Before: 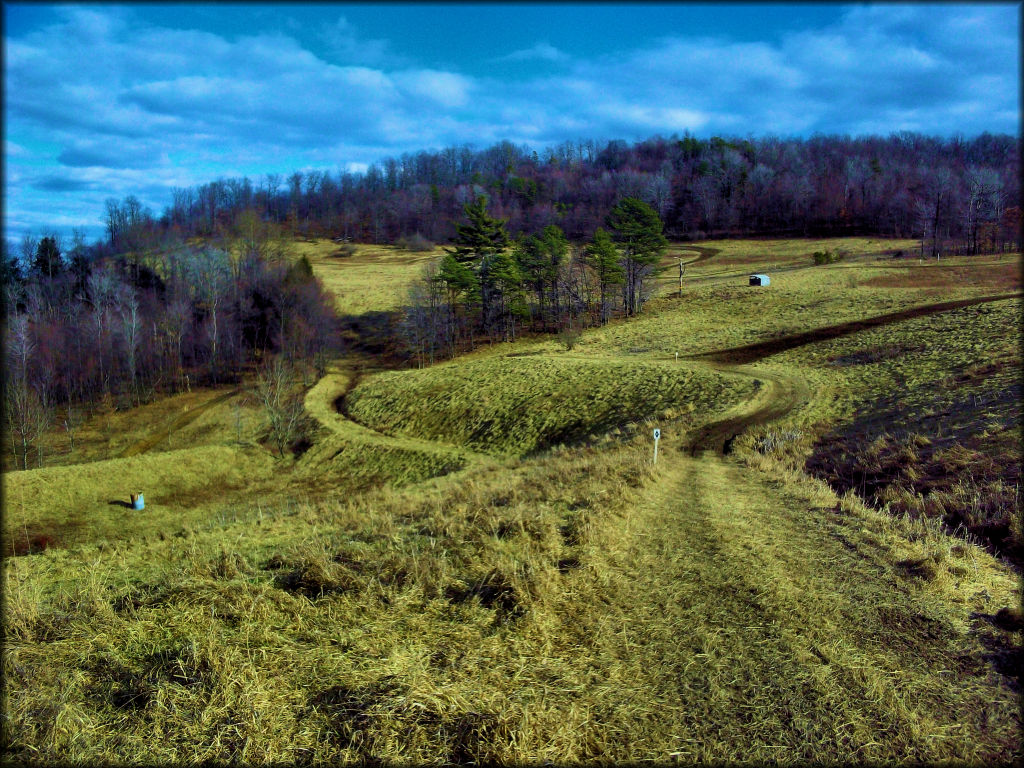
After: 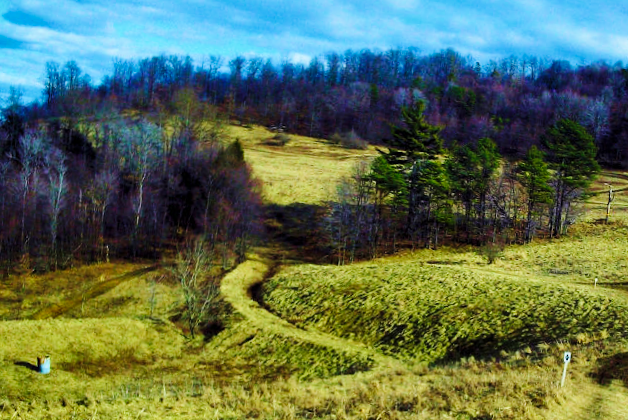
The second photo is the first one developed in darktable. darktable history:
crop and rotate: angle -6.56°, left 2.029%, top 6.672%, right 27.691%, bottom 30.583%
base curve: curves: ch0 [(0, 0) (0.032, 0.025) (0.121, 0.166) (0.206, 0.329) (0.605, 0.79) (1, 1)], preserve colors none
